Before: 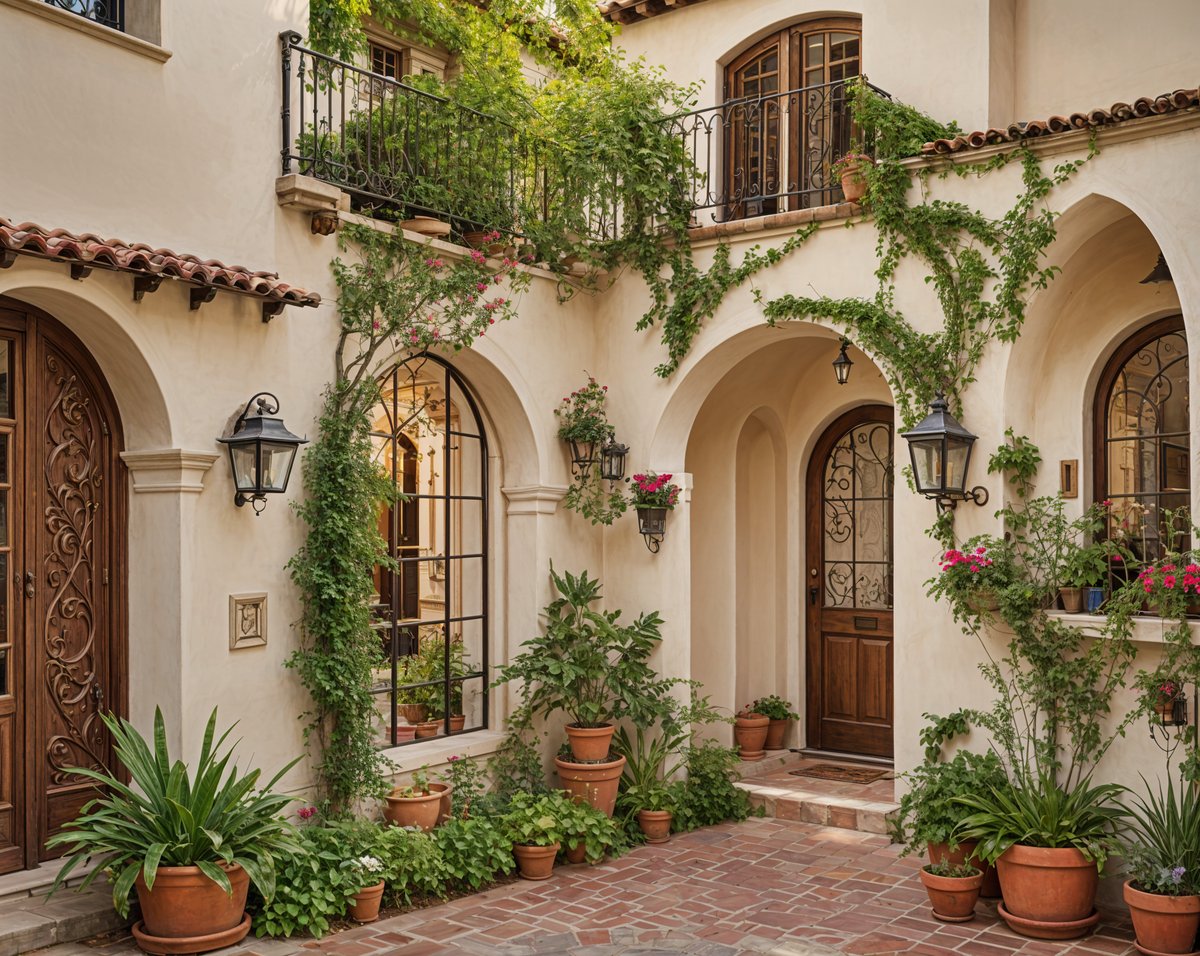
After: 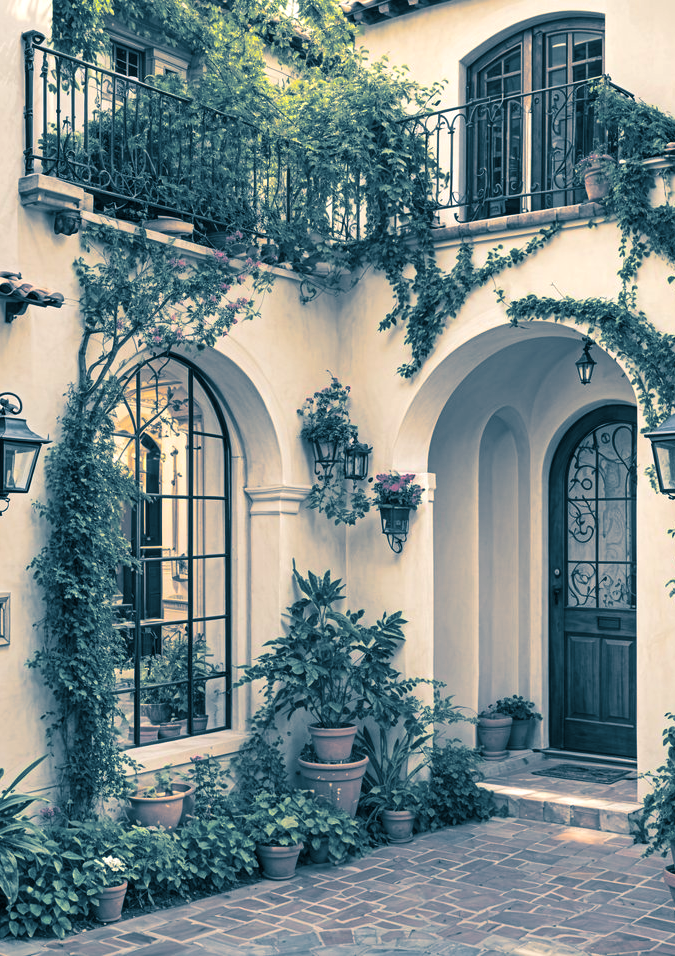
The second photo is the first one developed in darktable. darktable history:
crop: left 21.496%, right 22.254%
exposure: black level correction 0, exposure 0.5 EV, compensate highlight preservation false
split-toning: shadows › hue 212.4°, balance -70
